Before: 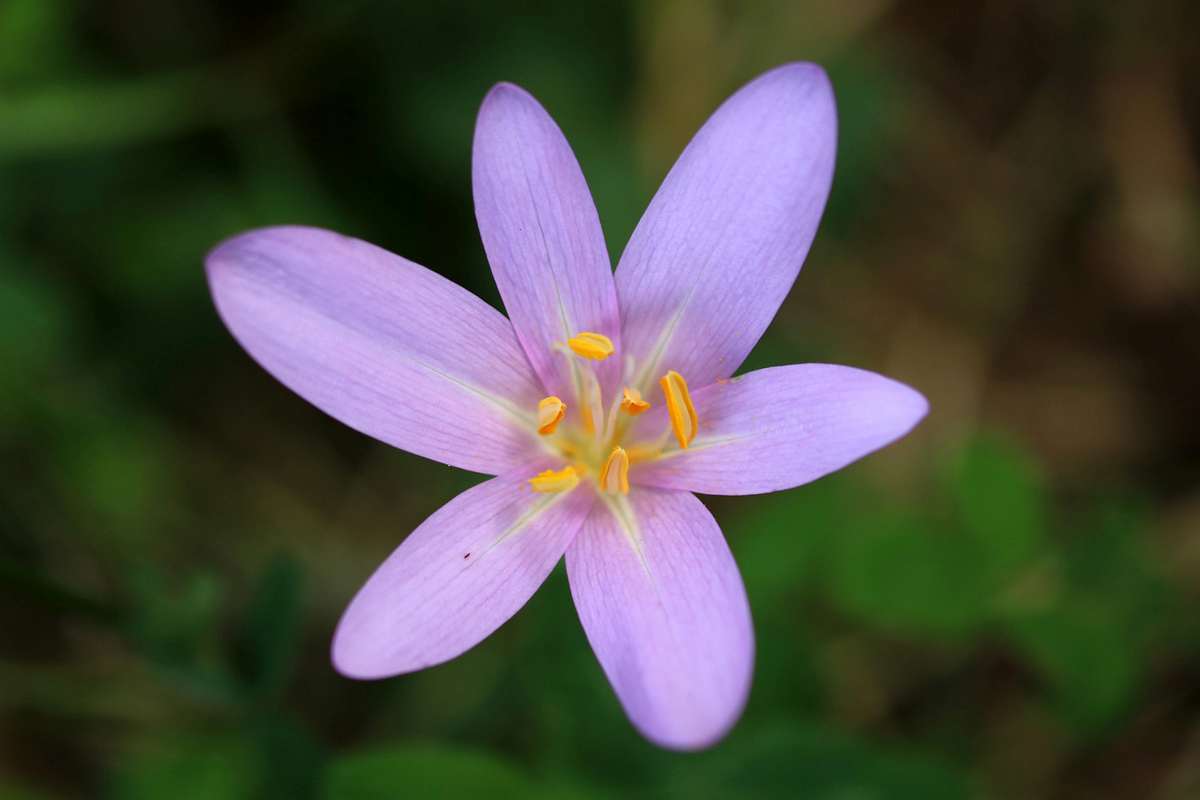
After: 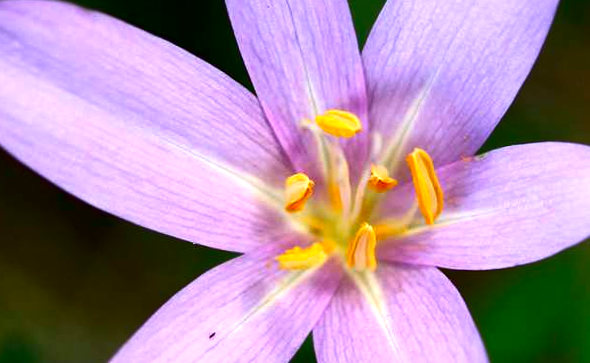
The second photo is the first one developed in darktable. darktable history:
contrast brightness saturation: contrast 0.13, brightness -0.24, saturation 0.14
crop: left 25%, top 25%, right 25%, bottom 25%
rotate and perspective: rotation -0.013°, lens shift (vertical) -0.027, lens shift (horizontal) 0.178, crop left 0.016, crop right 0.989, crop top 0.082, crop bottom 0.918
exposure: black level correction 0, exposure 0.7 EV, compensate exposure bias true, compensate highlight preservation false
shadows and highlights: shadows 60, soften with gaussian
